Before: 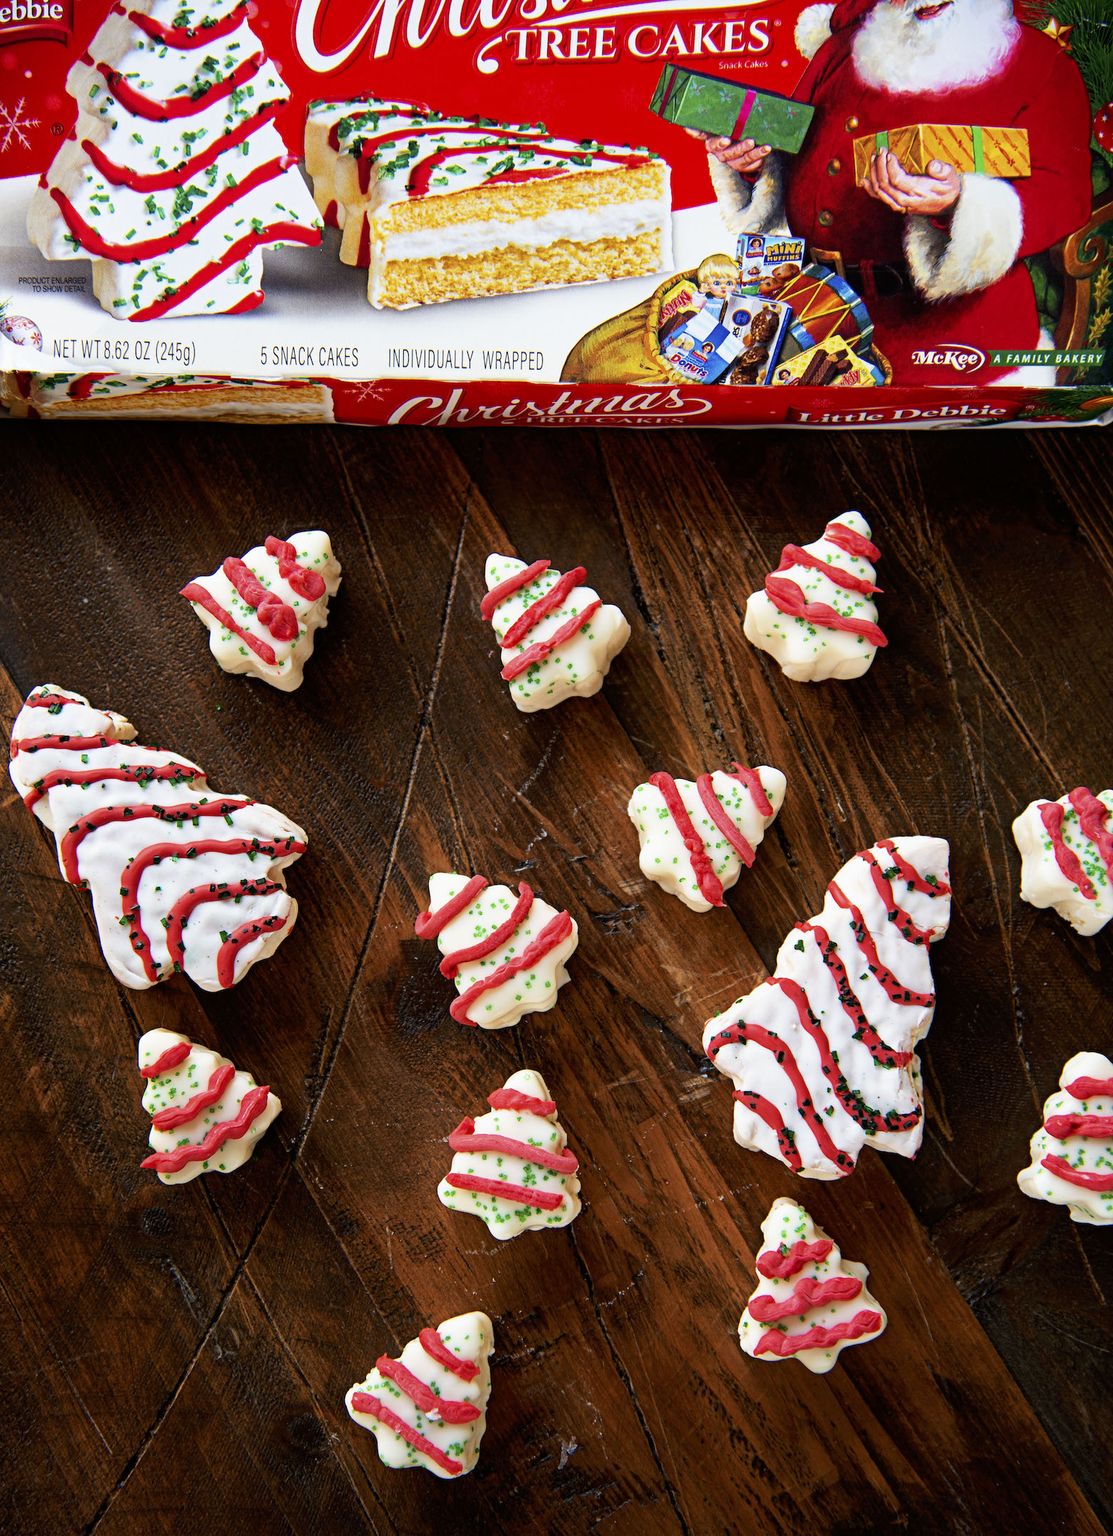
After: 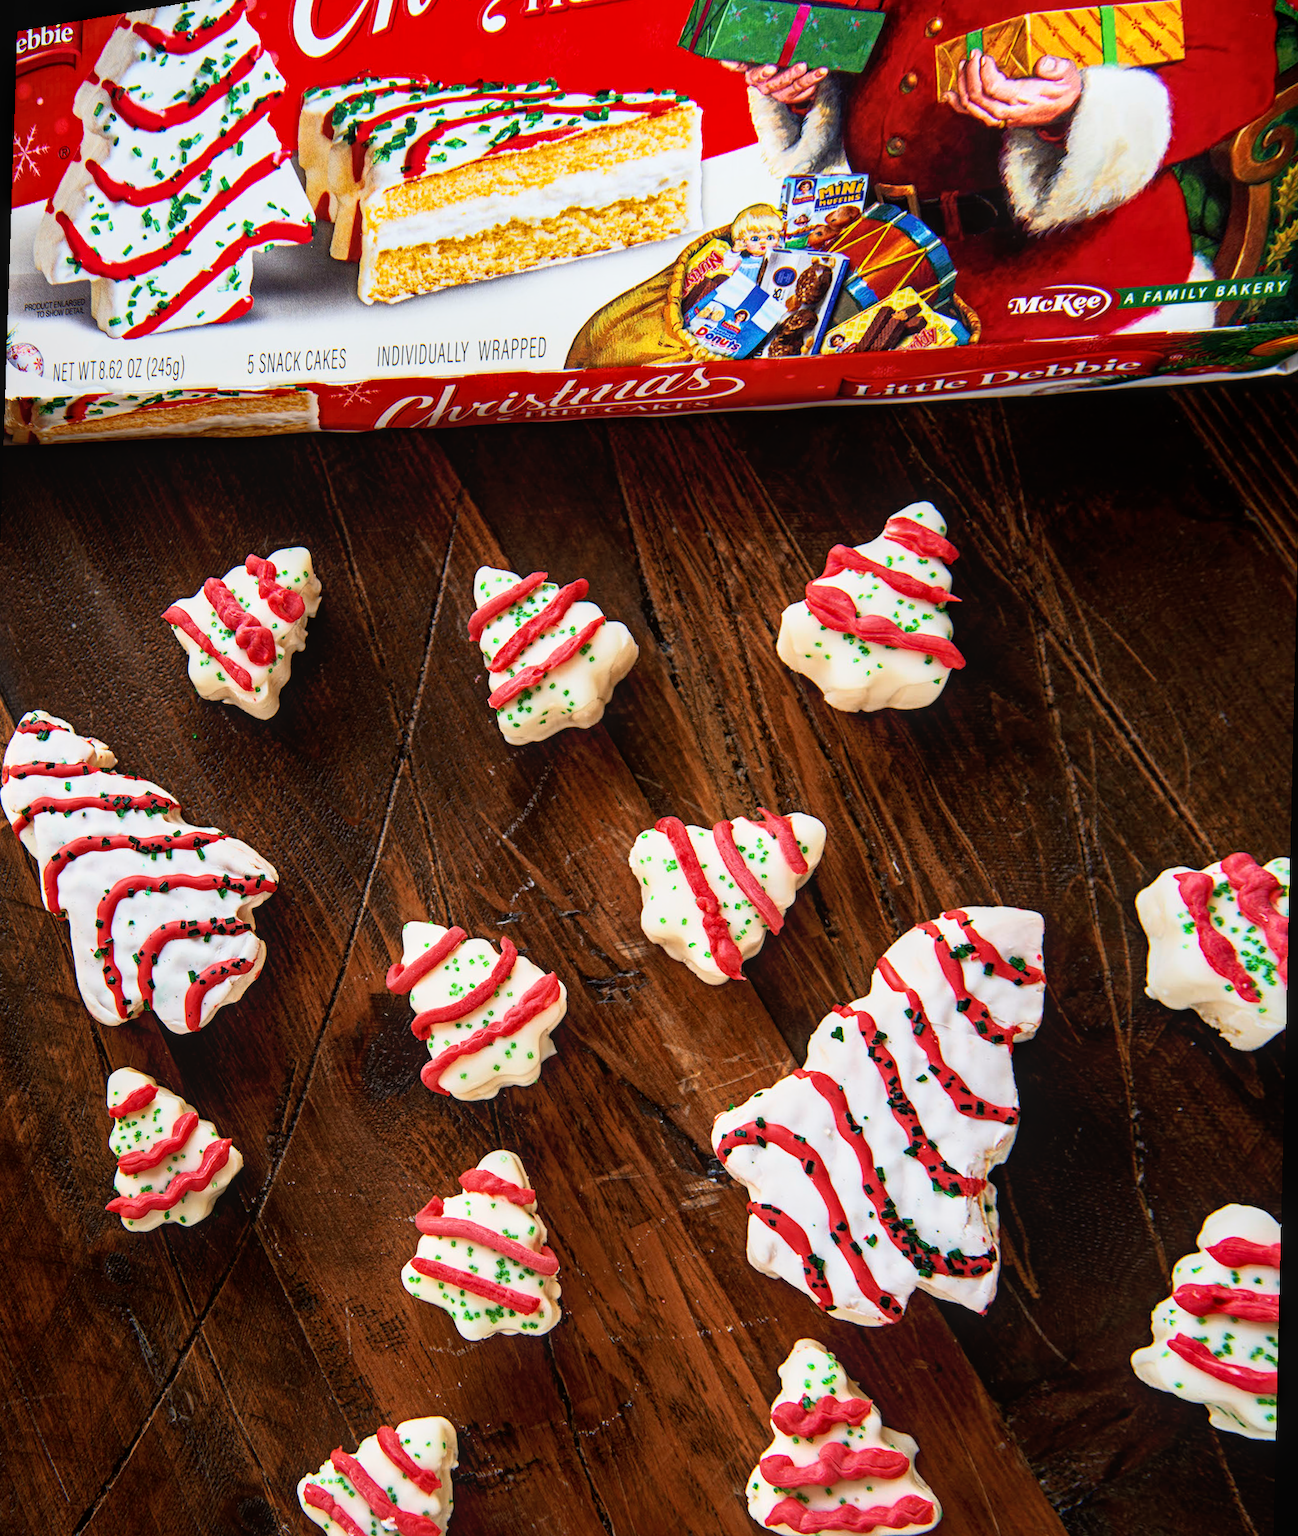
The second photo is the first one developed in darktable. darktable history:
base curve: curves: ch0 [(0, 0) (0.257, 0.25) (0.482, 0.586) (0.757, 0.871) (1, 1)]
rotate and perspective: rotation 1.69°, lens shift (vertical) -0.023, lens shift (horizontal) -0.291, crop left 0.025, crop right 0.988, crop top 0.092, crop bottom 0.842
contrast equalizer: octaves 7, y [[0.6 ×6], [0.55 ×6], [0 ×6], [0 ×6], [0 ×6]], mix -0.3
local contrast: on, module defaults
